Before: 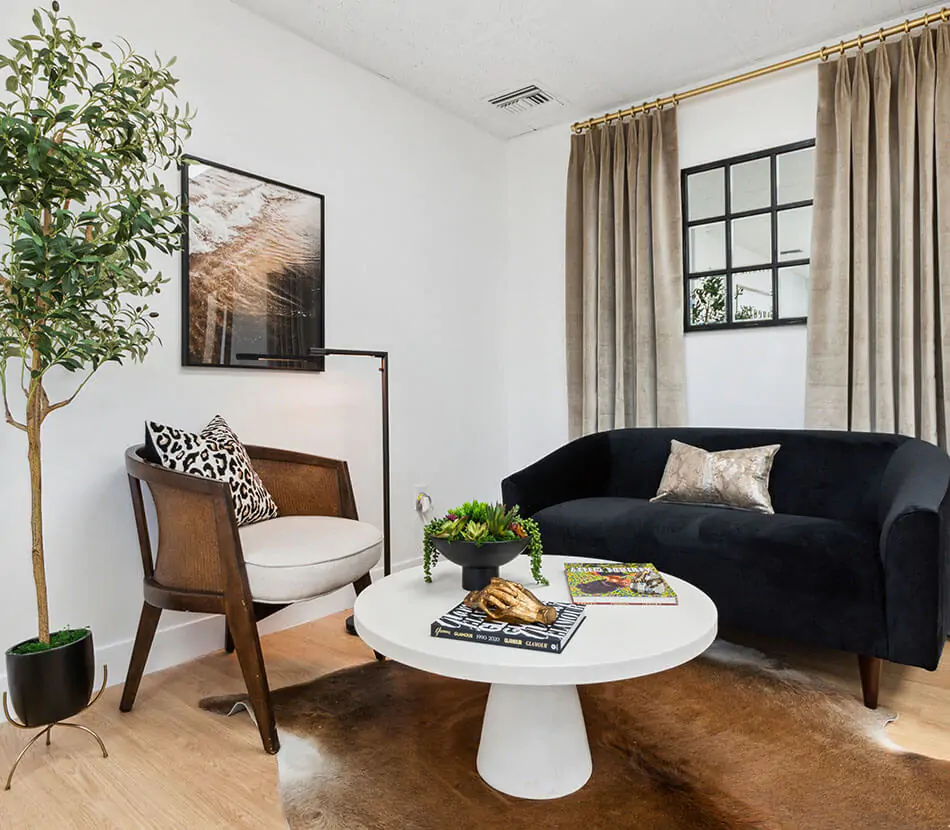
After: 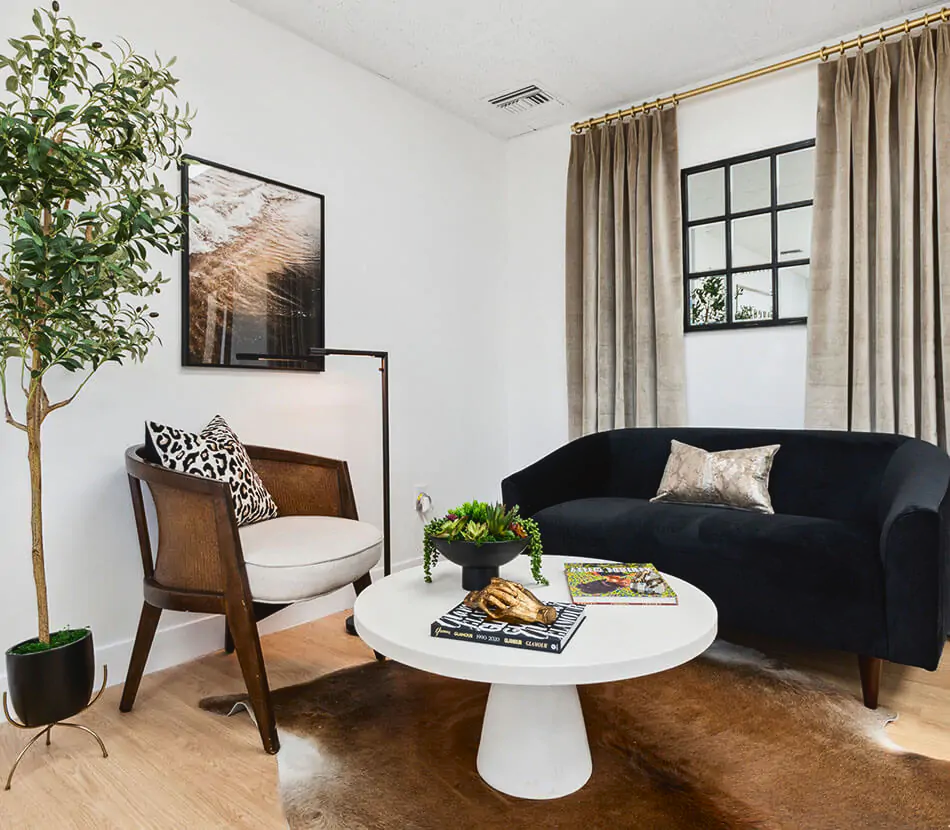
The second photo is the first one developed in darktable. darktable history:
tone curve: curves: ch0 [(0, 0.032) (0.181, 0.156) (0.751, 0.762) (1, 1)], color space Lab, independent channels, preserve colors none
